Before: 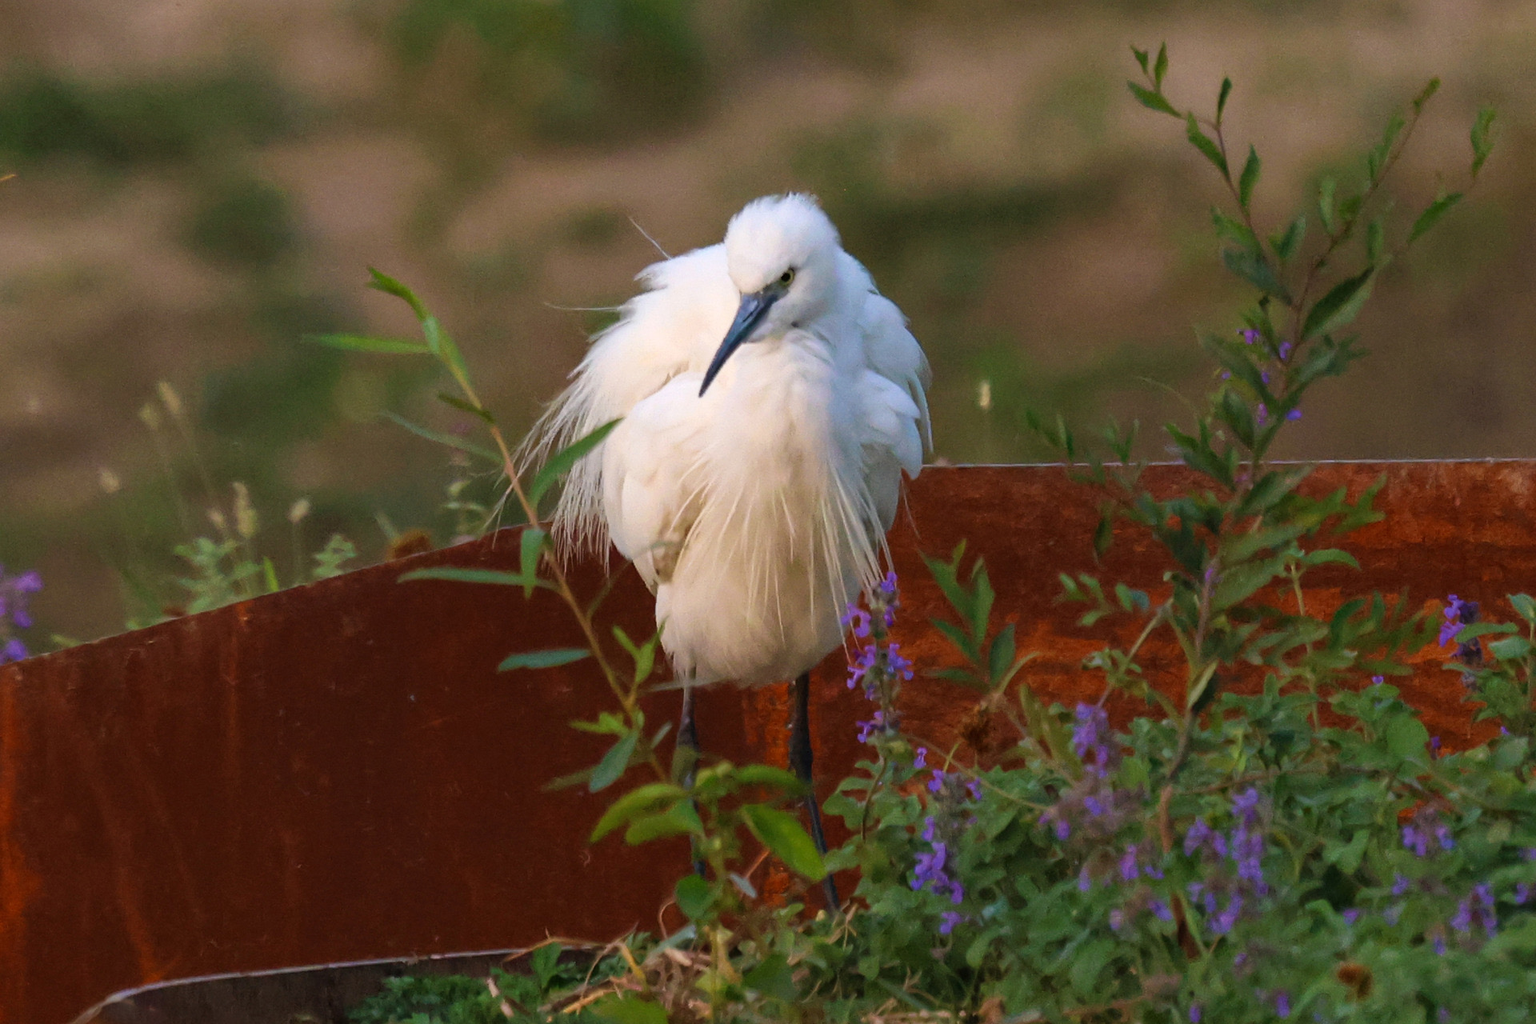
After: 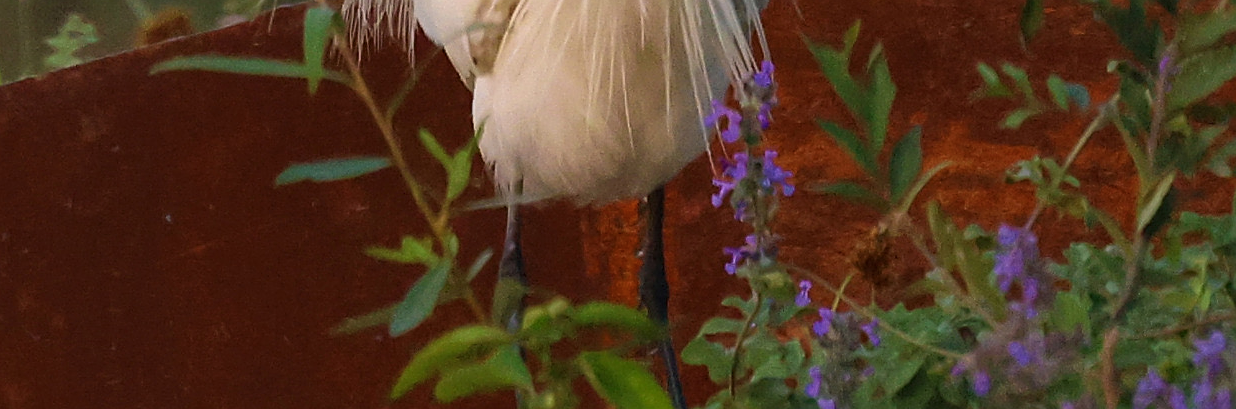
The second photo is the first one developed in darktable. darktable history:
crop: left 18.091%, top 51.13%, right 17.525%, bottom 16.85%
sharpen: on, module defaults
color balance rgb: on, module defaults
